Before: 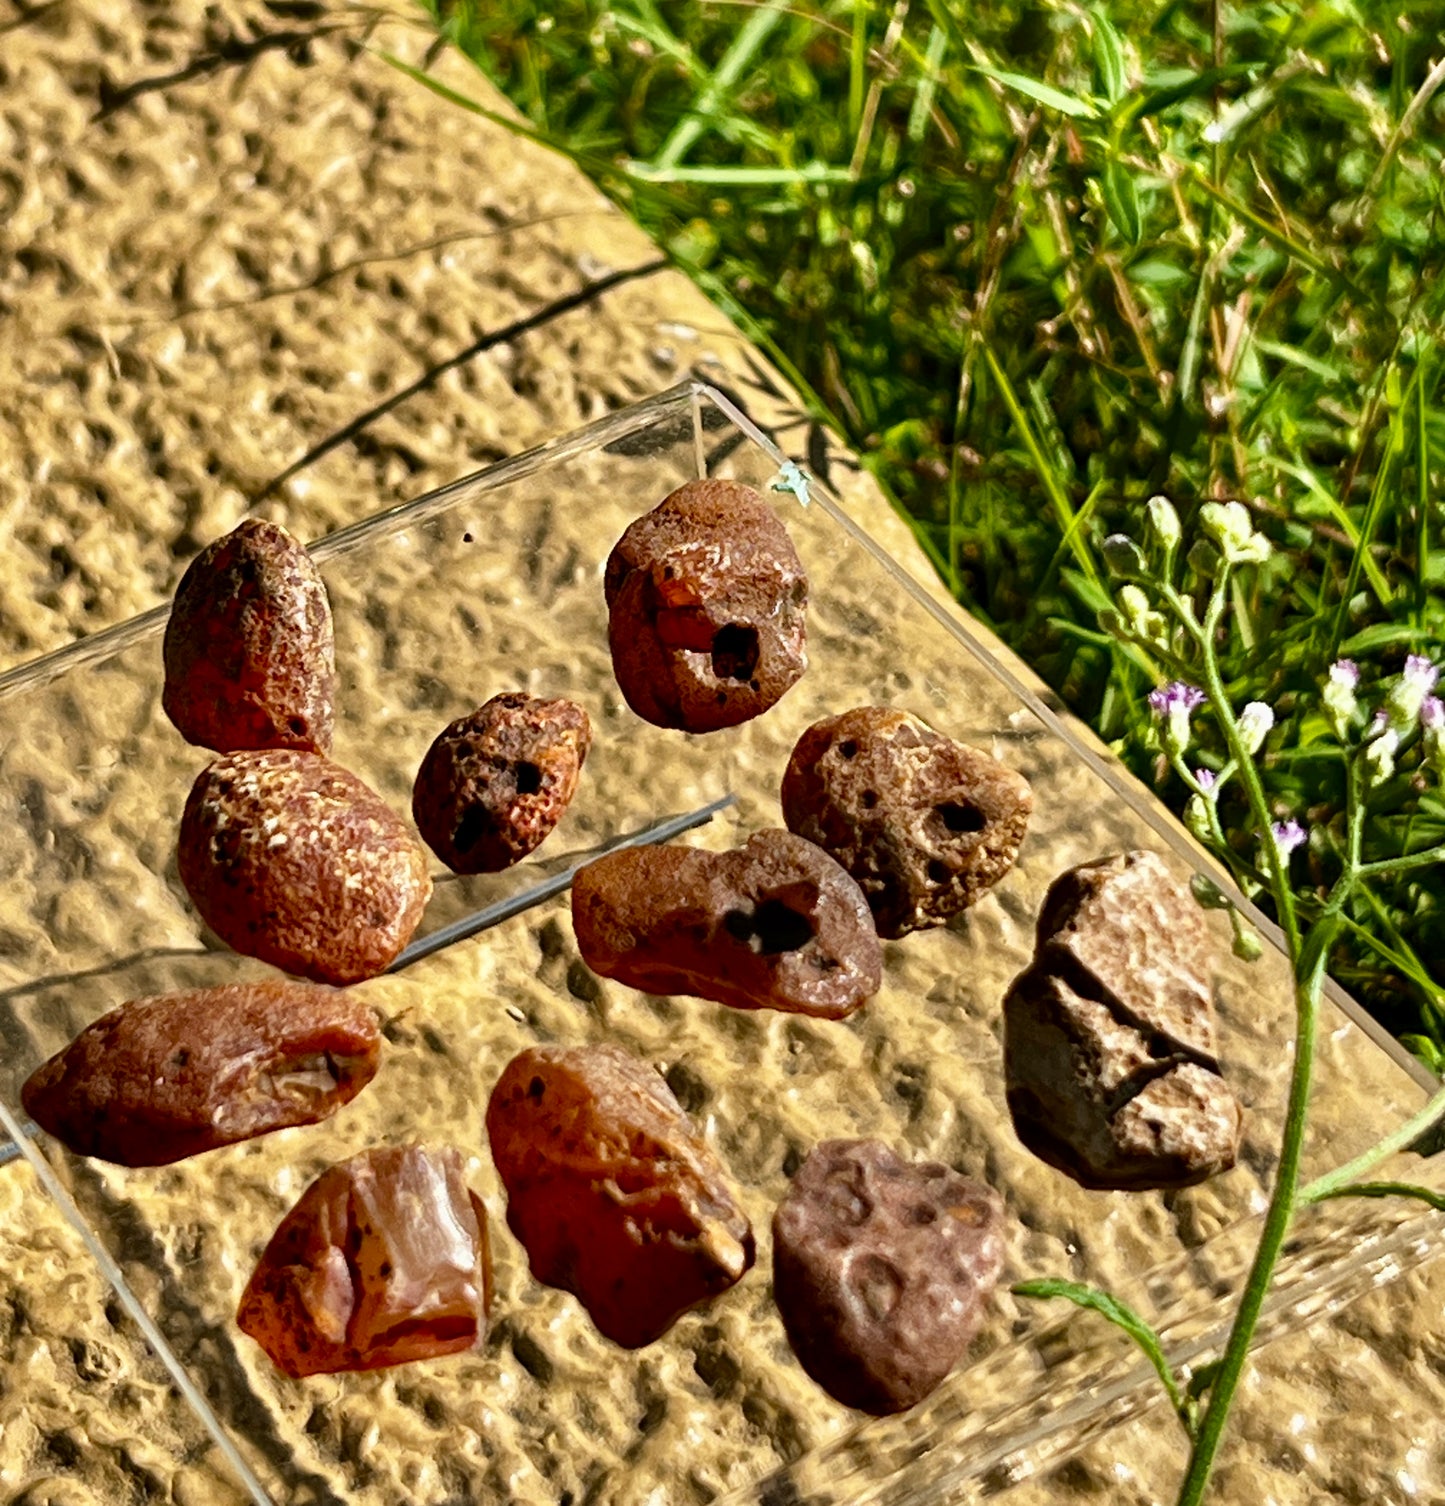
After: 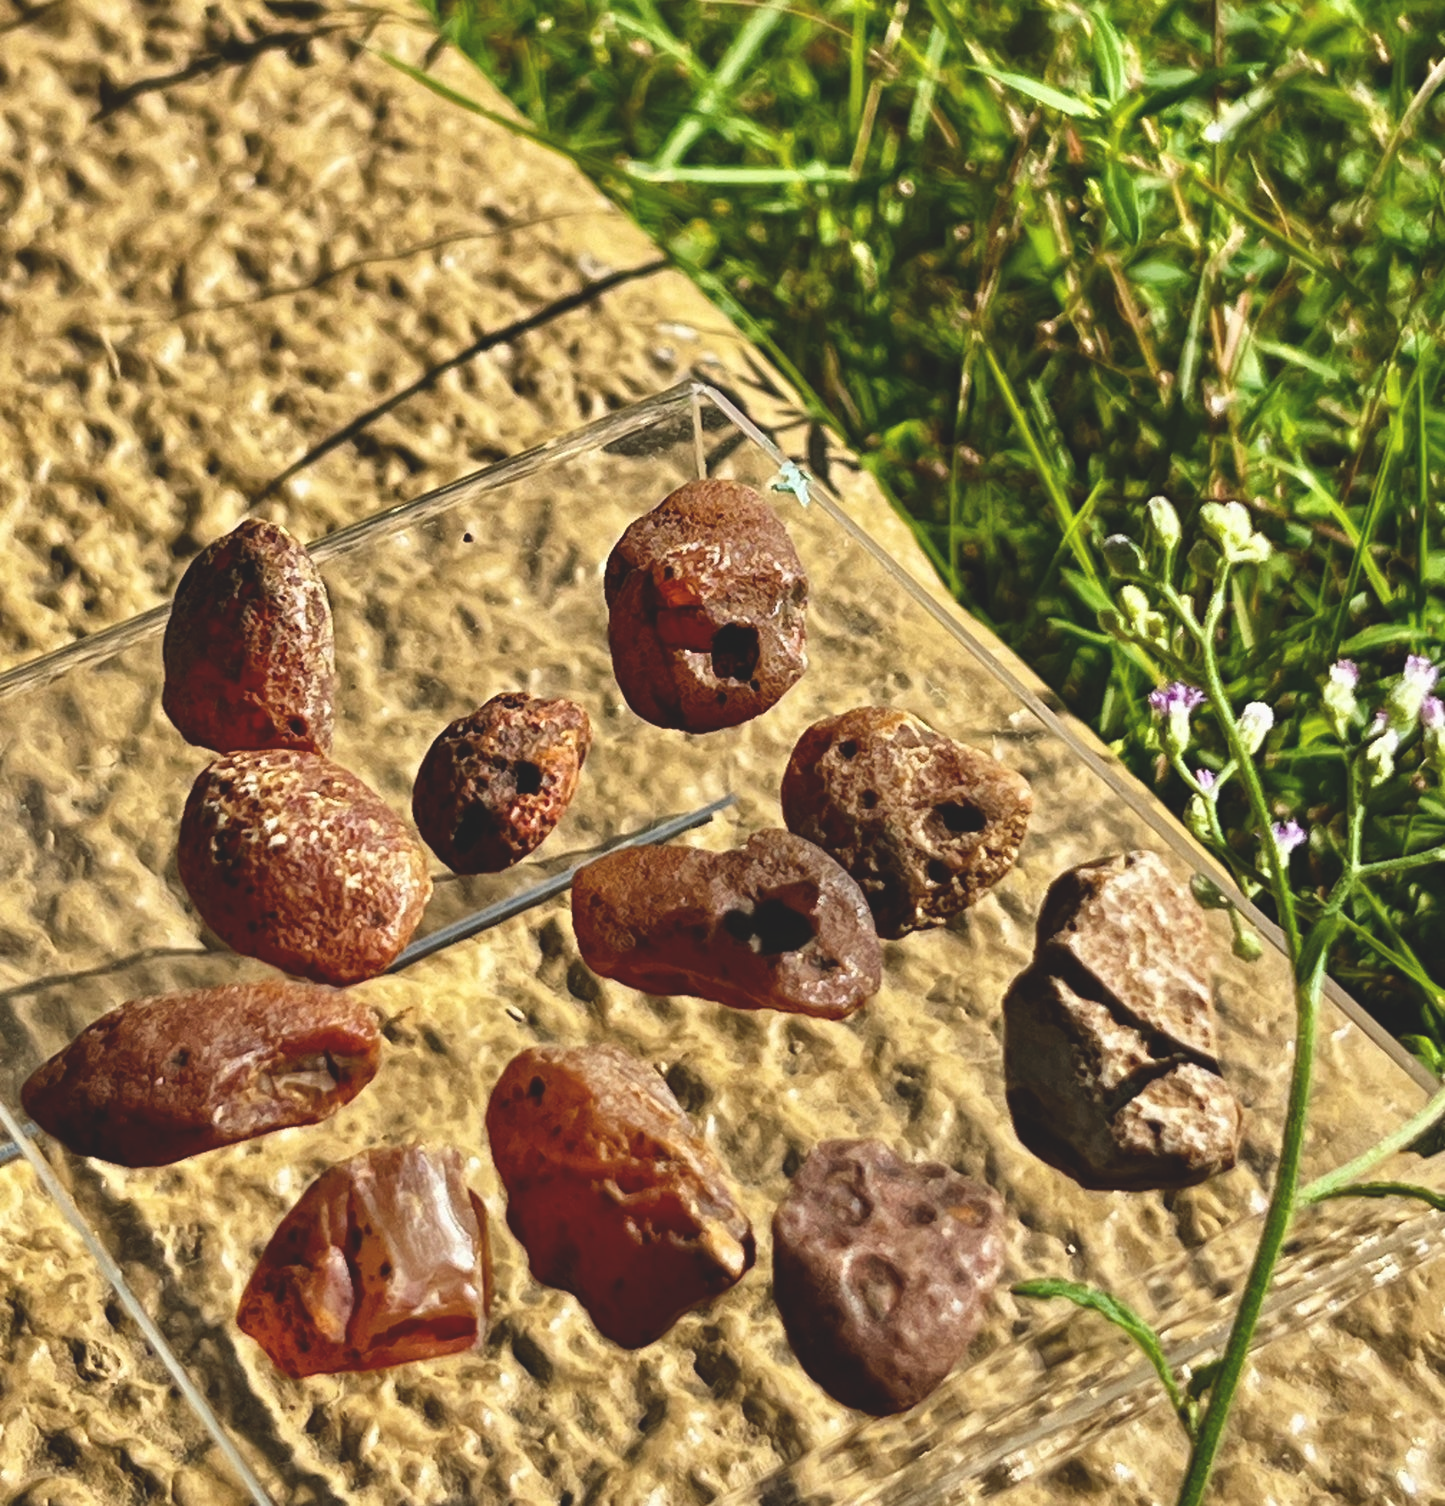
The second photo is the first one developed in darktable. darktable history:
exposure: black level correction -0.016, compensate highlight preservation false
shadows and highlights: shadows 20.88, highlights -35.62, soften with gaussian
